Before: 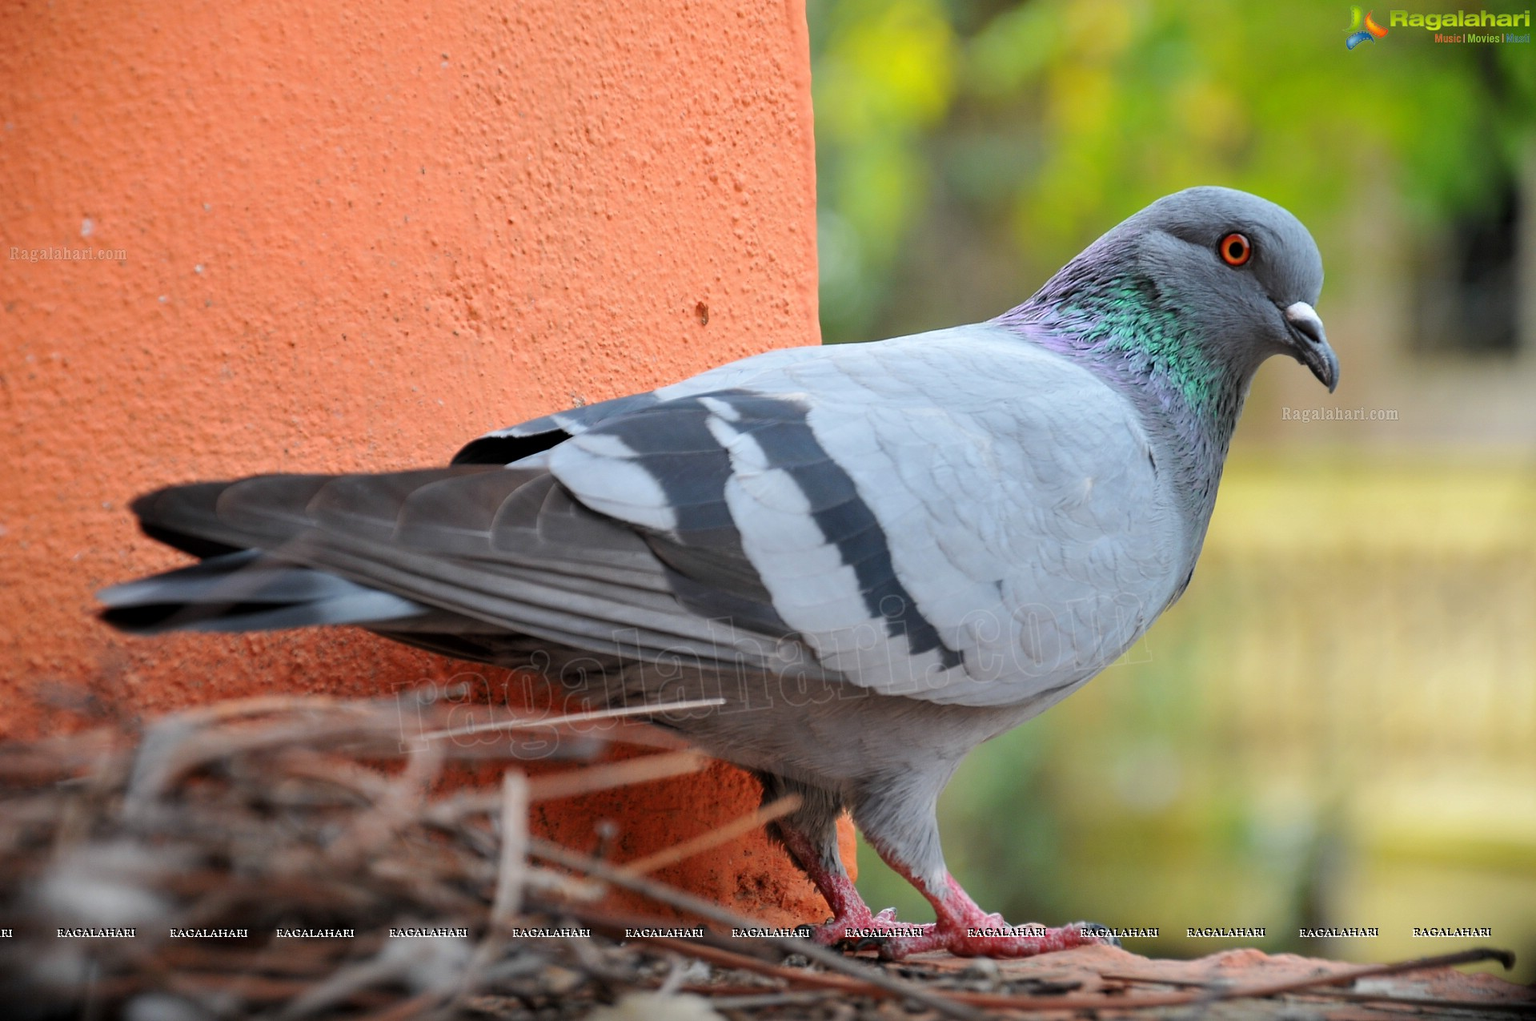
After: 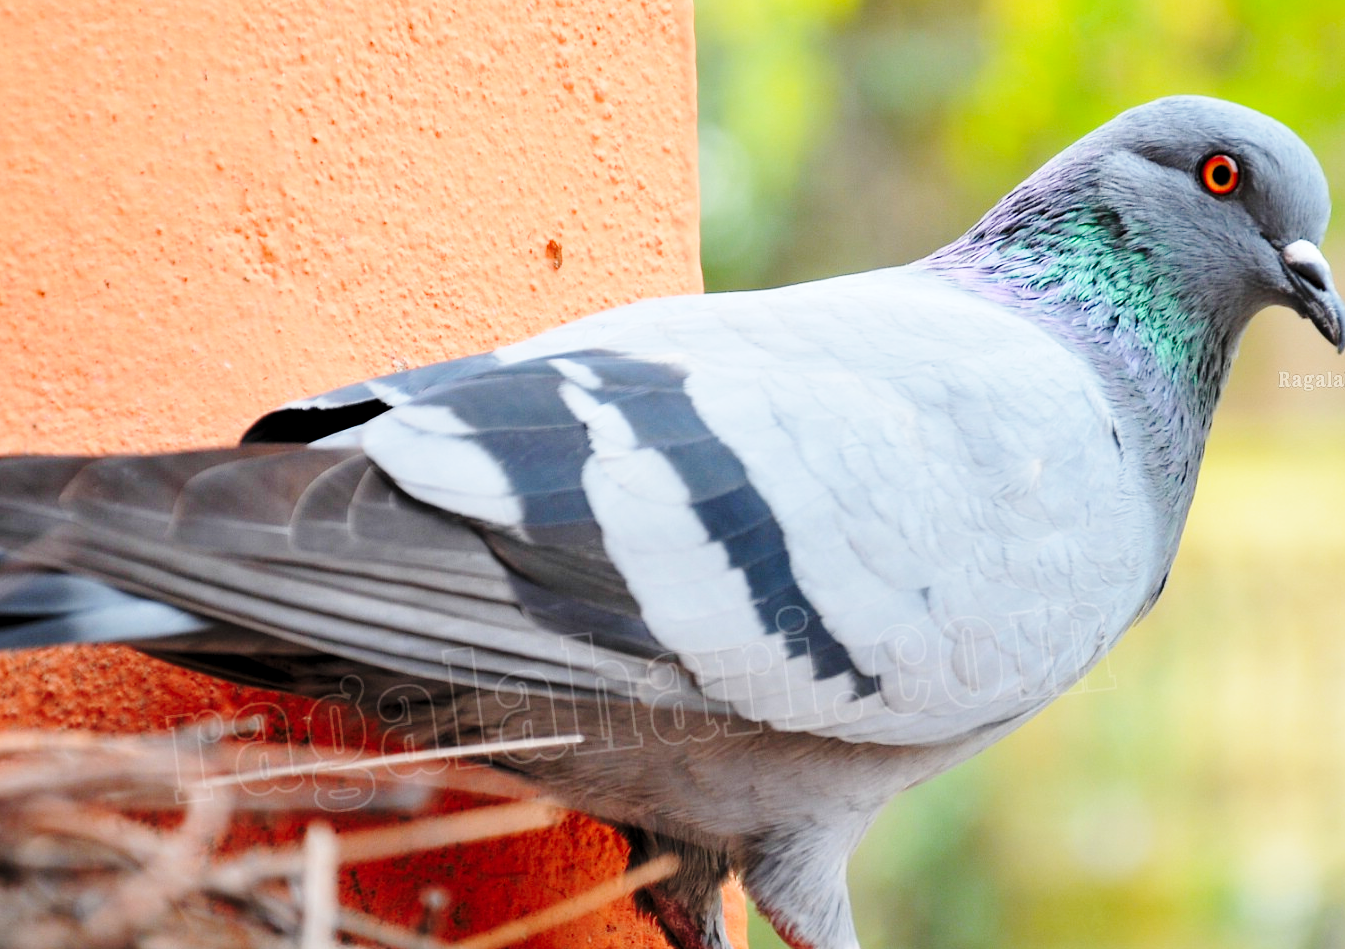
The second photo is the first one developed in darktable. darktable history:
levels: levels [0.018, 0.493, 1]
base curve: curves: ch0 [(0, 0) (0.028, 0.03) (0.121, 0.232) (0.46, 0.748) (0.859, 0.968) (1, 1)], preserve colors none
crop and rotate: left 16.839%, top 10.763%, right 13.041%, bottom 14.734%
